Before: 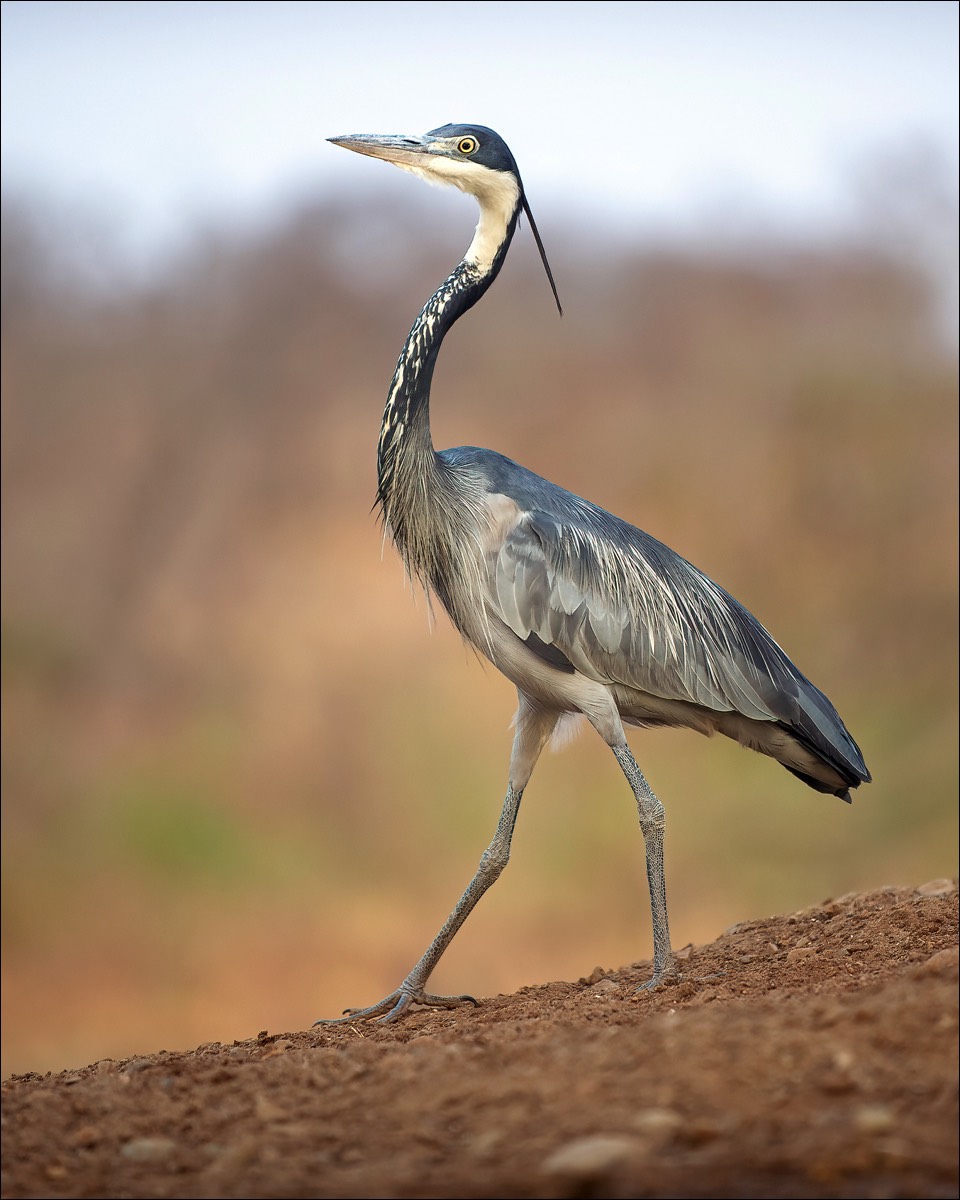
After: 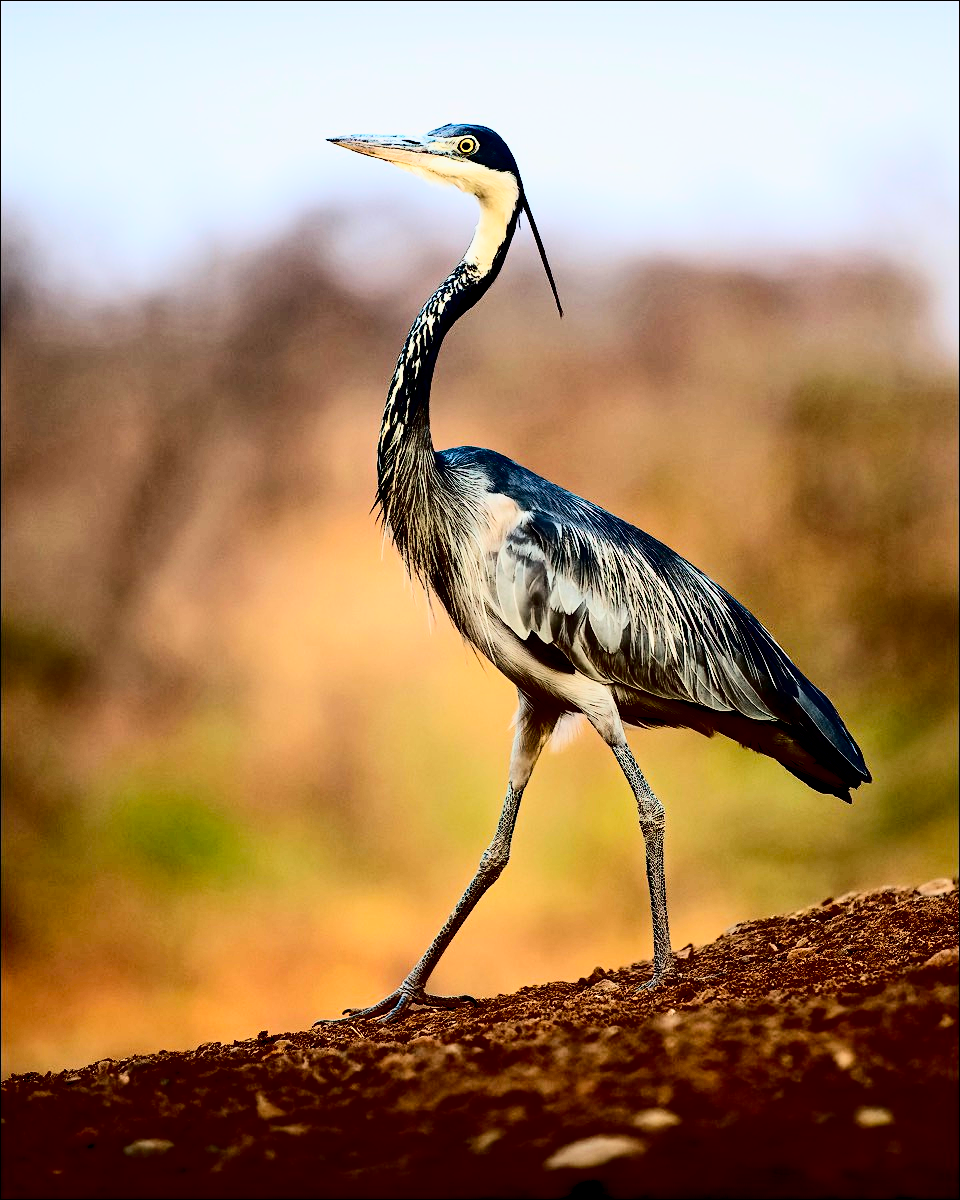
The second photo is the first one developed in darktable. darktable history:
contrast brightness saturation: contrast 0.789, brightness -0.987, saturation 0.985
filmic rgb: black relative exposure -5.09 EV, white relative exposure 3.53 EV, hardness 3.19, contrast 1.191, highlights saturation mix -48.71%, color science v6 (2022)
